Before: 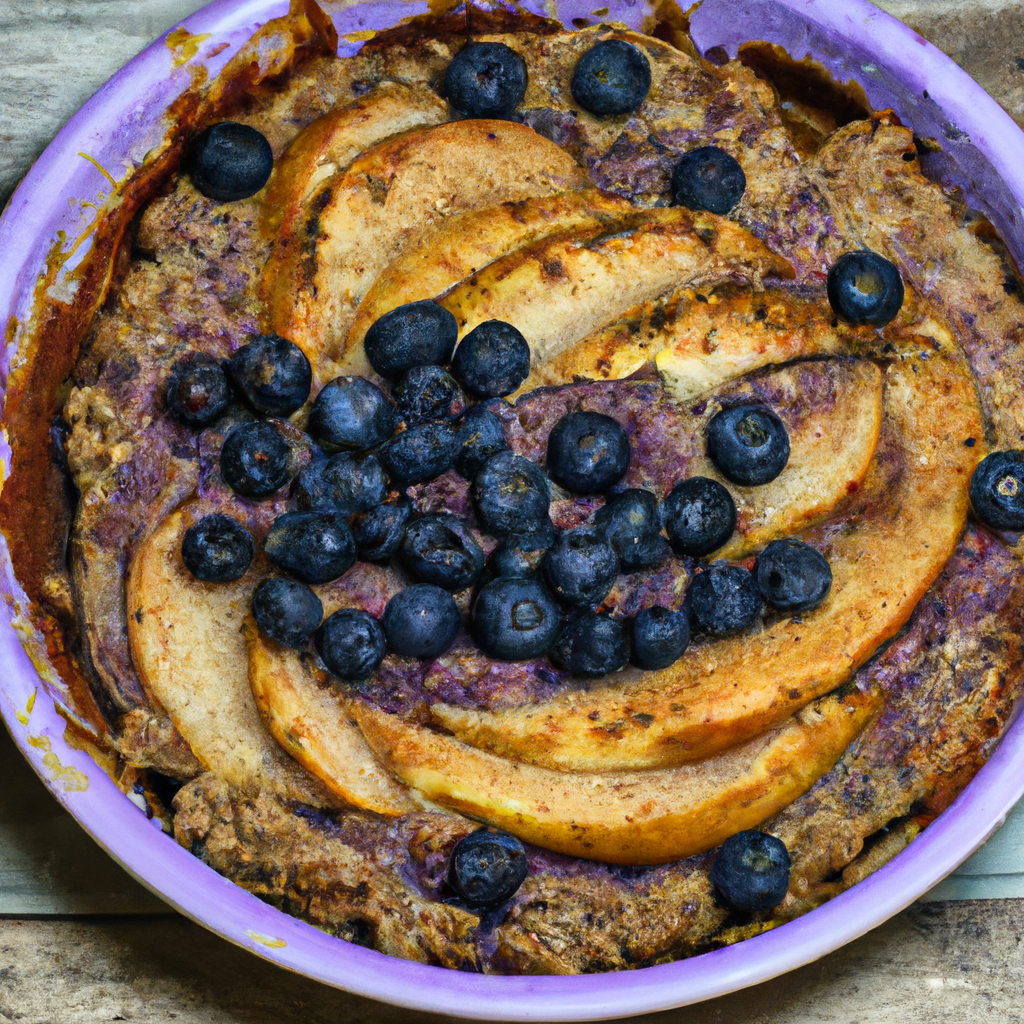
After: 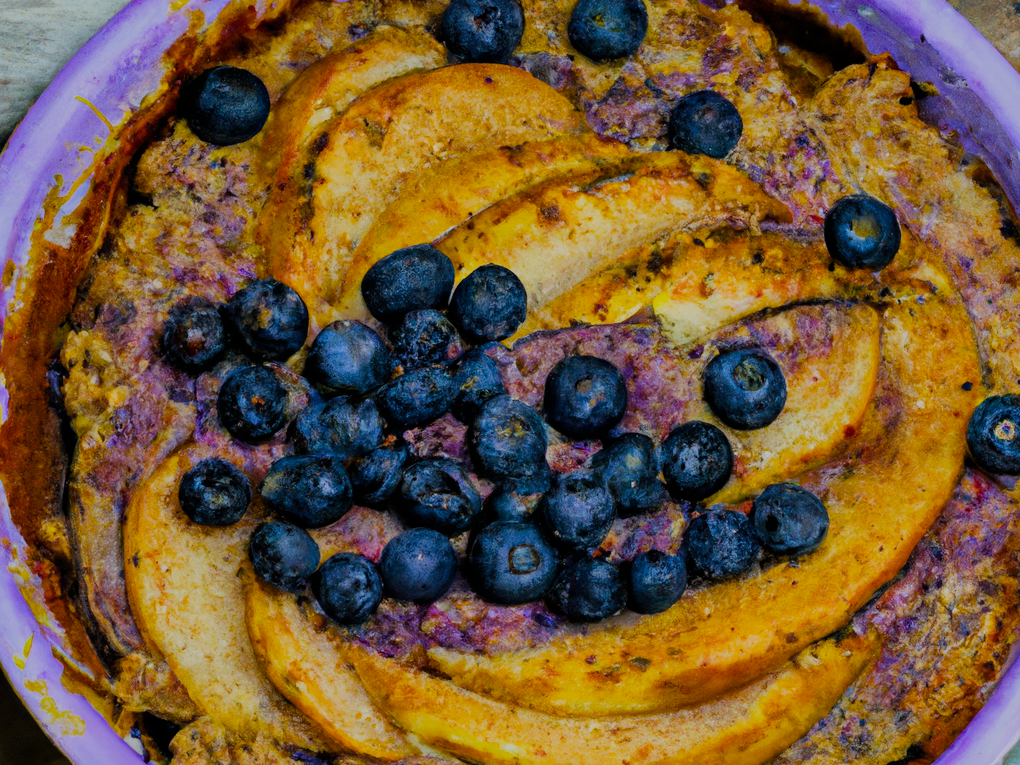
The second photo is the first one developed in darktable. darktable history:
crop: left 0.387%, top 5.469%, bottom 19.809%
filmic rgb: black relative exposure -6.59 EV, white relative exposure 4.71 EV, hardness 3.13, contrast 0.805
color balance rgb: linear chroma grading › global chroma 15%, perceptual saturation grading › global saturation 30%
